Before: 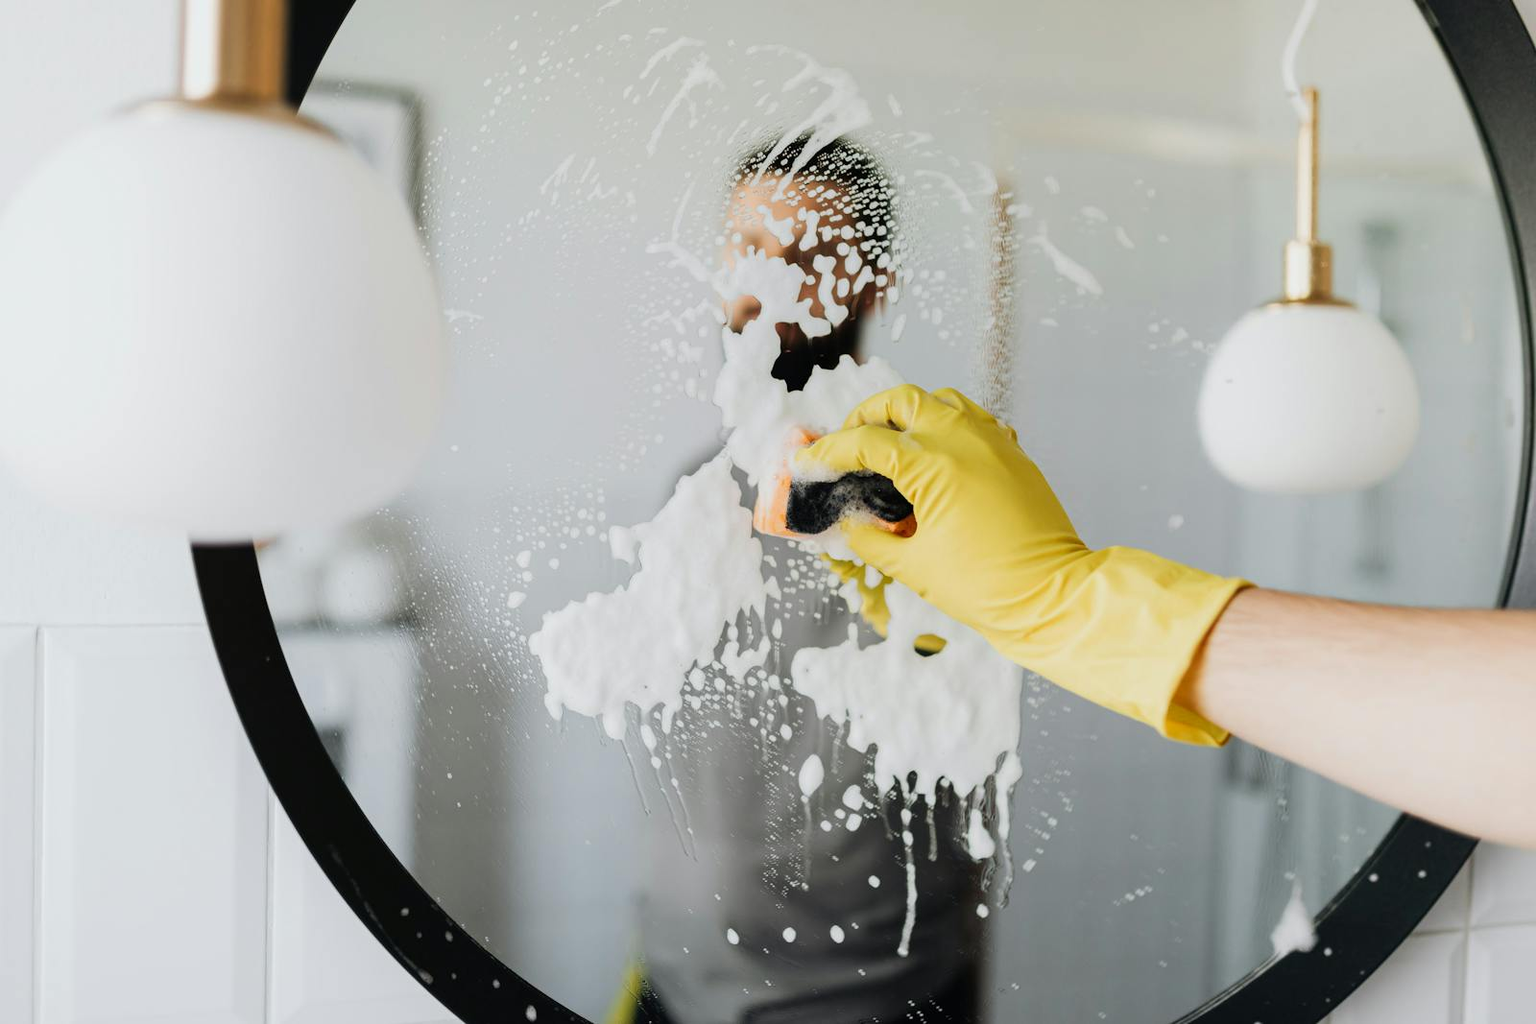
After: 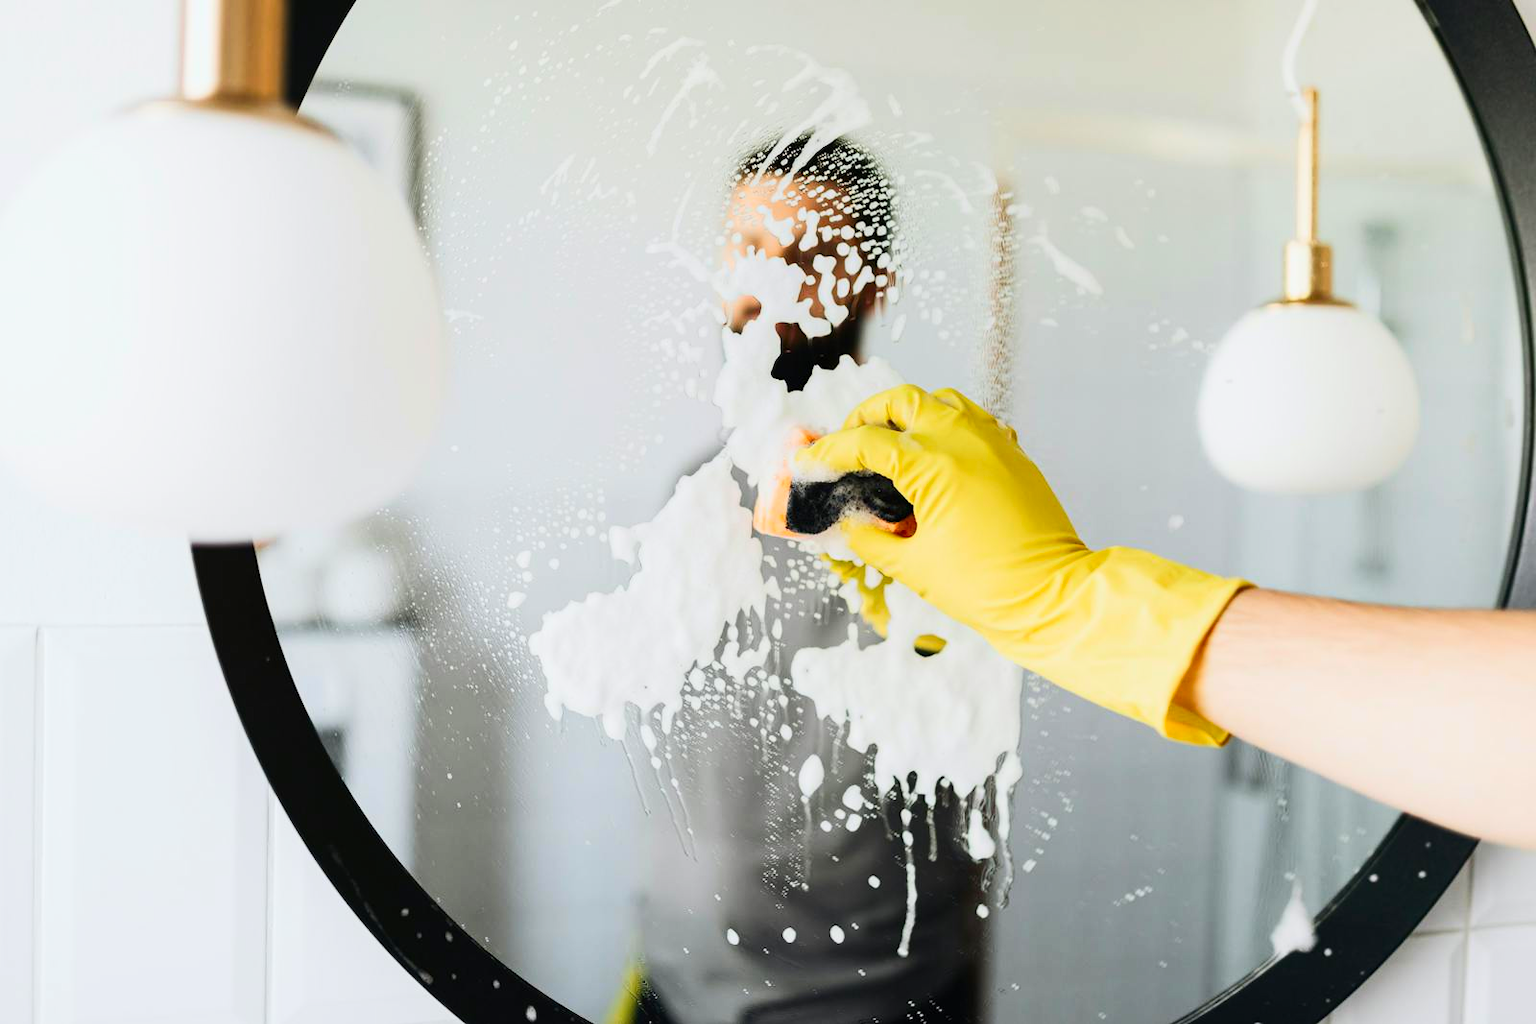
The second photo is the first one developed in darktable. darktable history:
contrast brightness saturation: contrast 0.231, brightness 0.098, saturation 0.294
